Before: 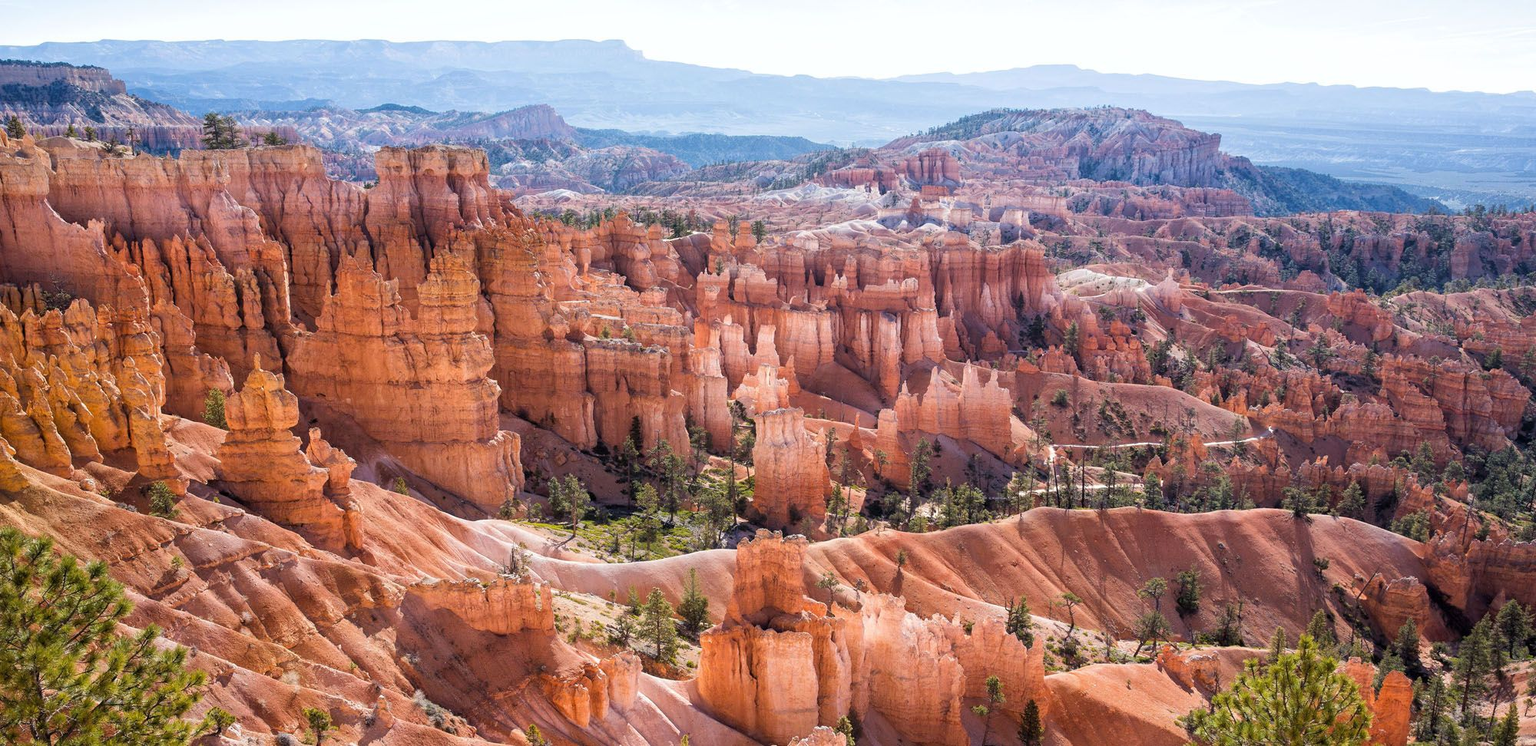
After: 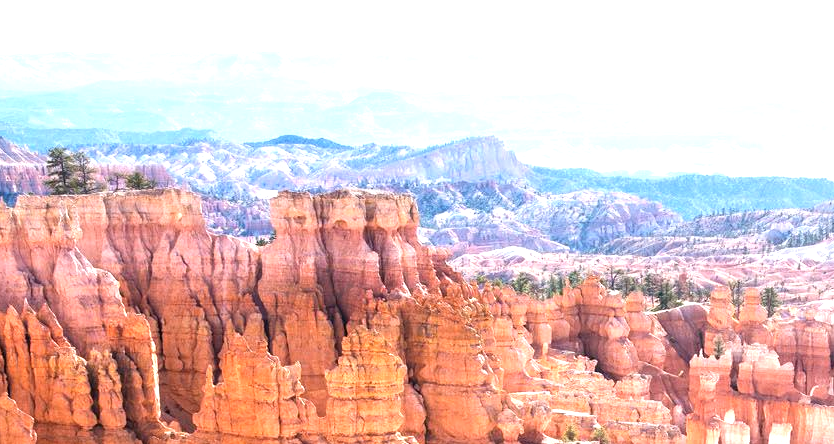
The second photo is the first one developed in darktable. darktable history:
exposure: black level correction 0, exposure 1.096 EV, compensate highlight preservation false
crop and rotate: left 10.931%, top 0.06%, right 47.322%, bottom 54.162%
